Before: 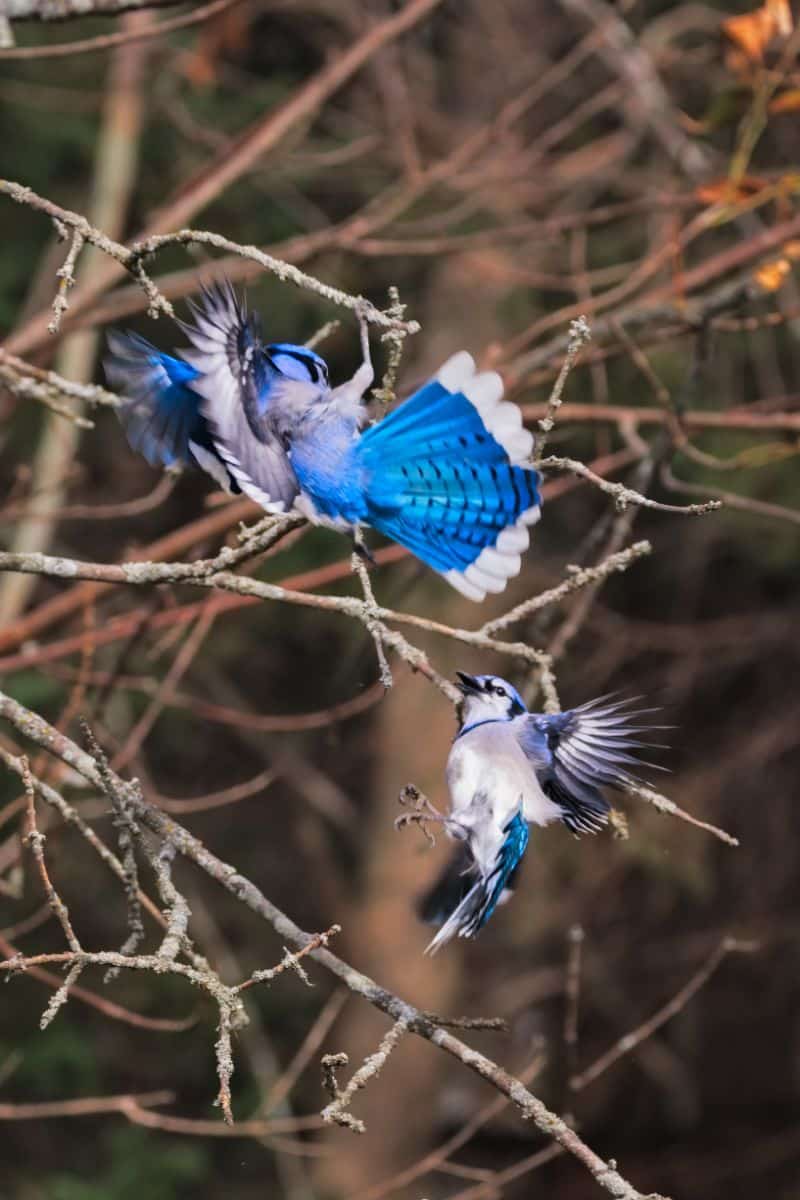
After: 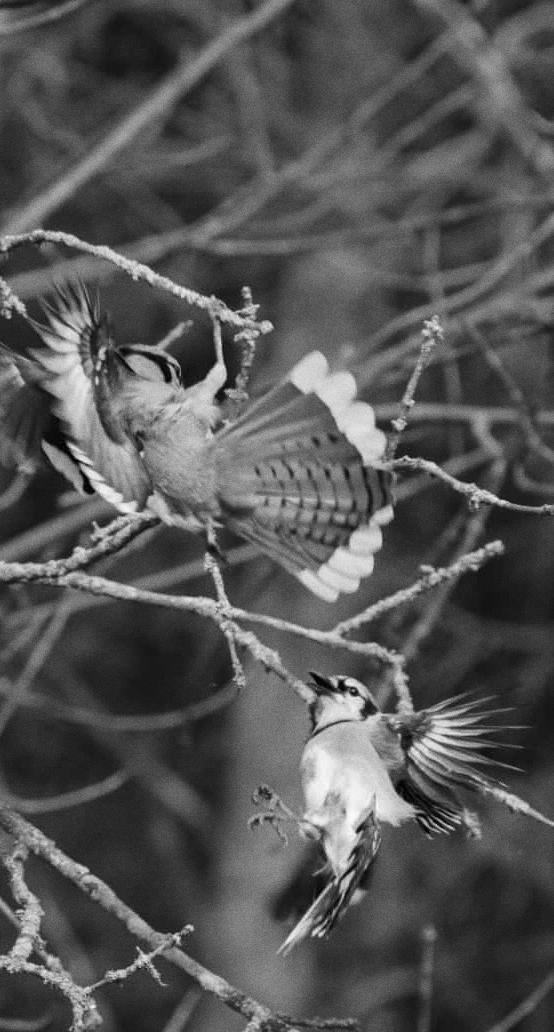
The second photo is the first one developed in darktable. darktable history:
crop: left 18.479%, right 12.2%, bottom 13.971%
monochrome: size 3.1
grain: coarseness 0.09 ISO
